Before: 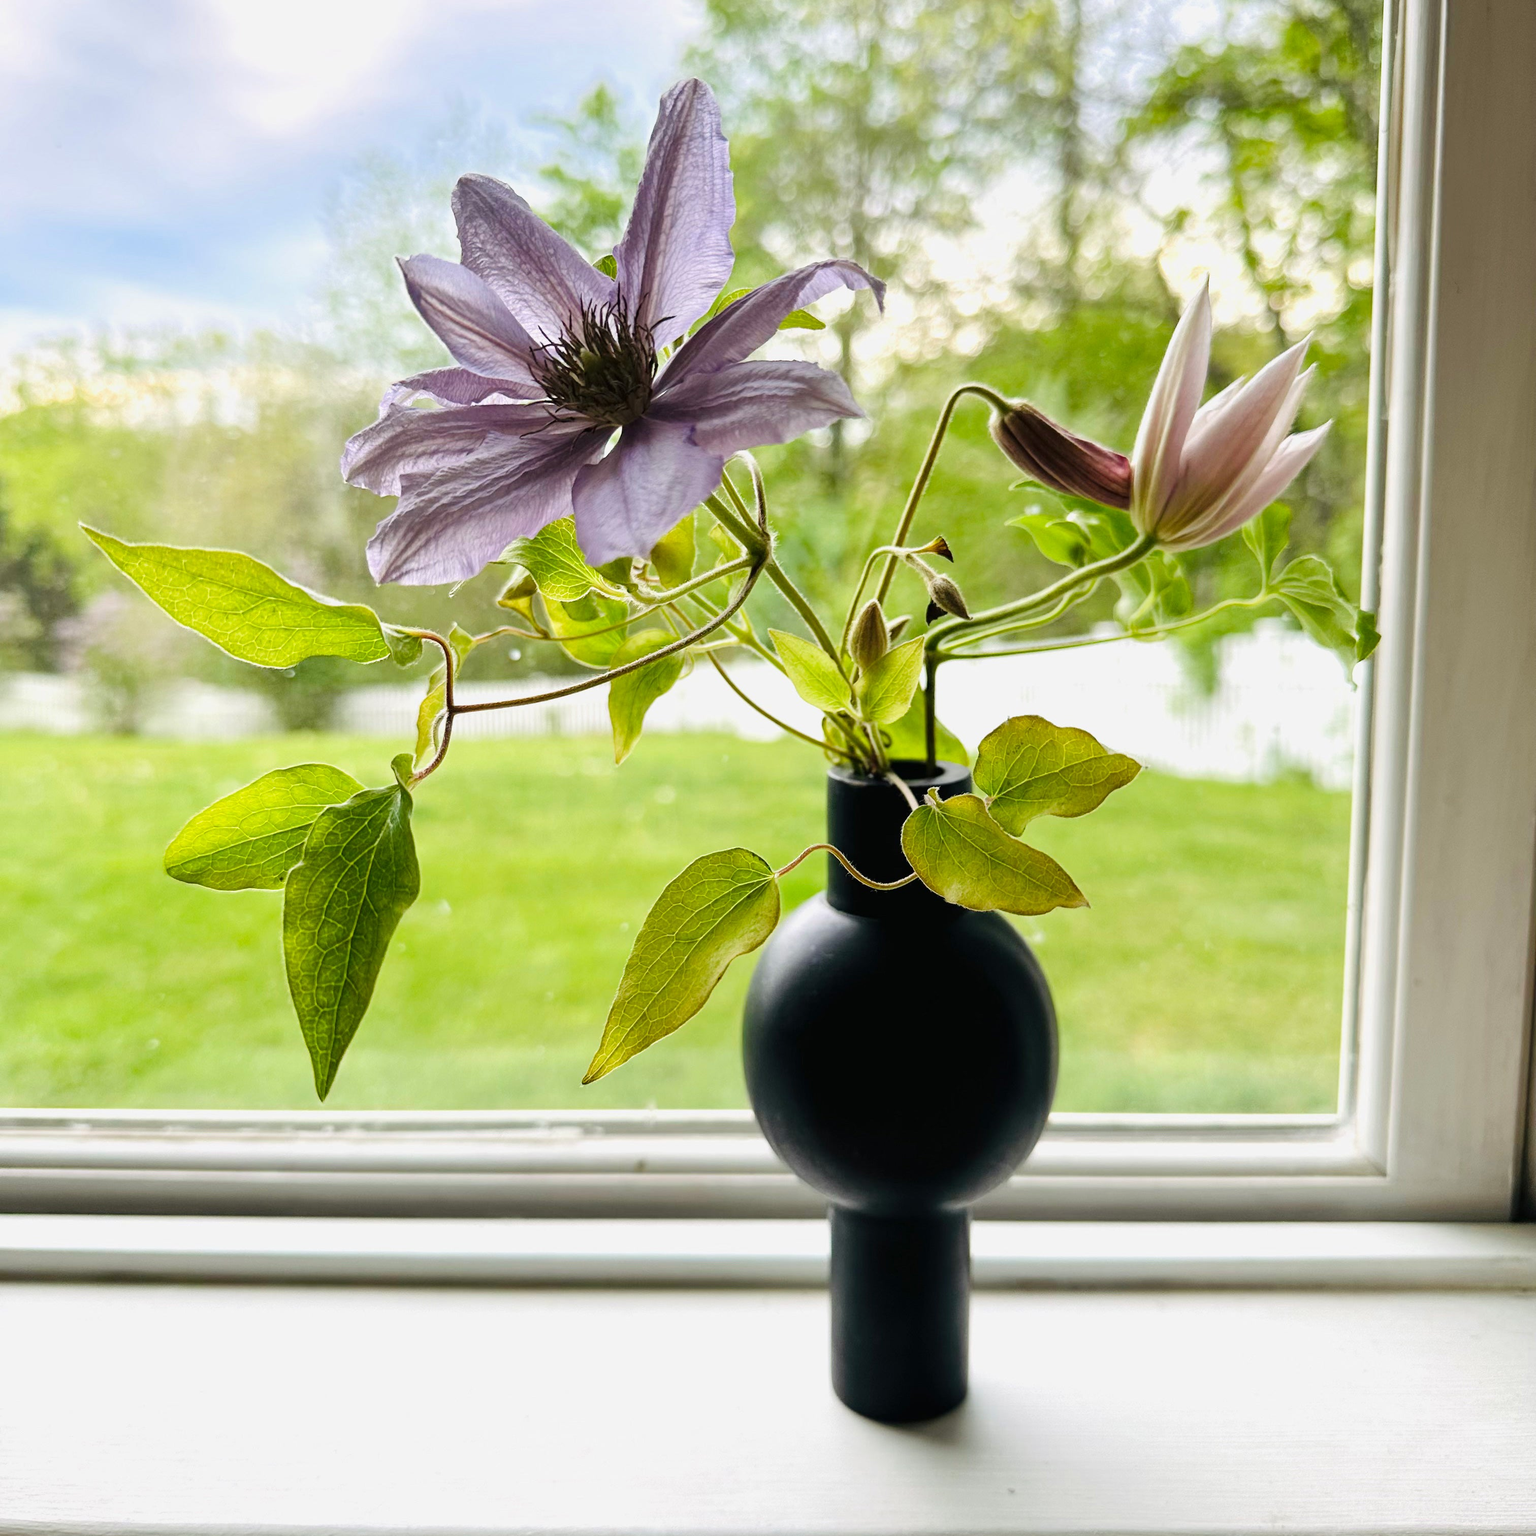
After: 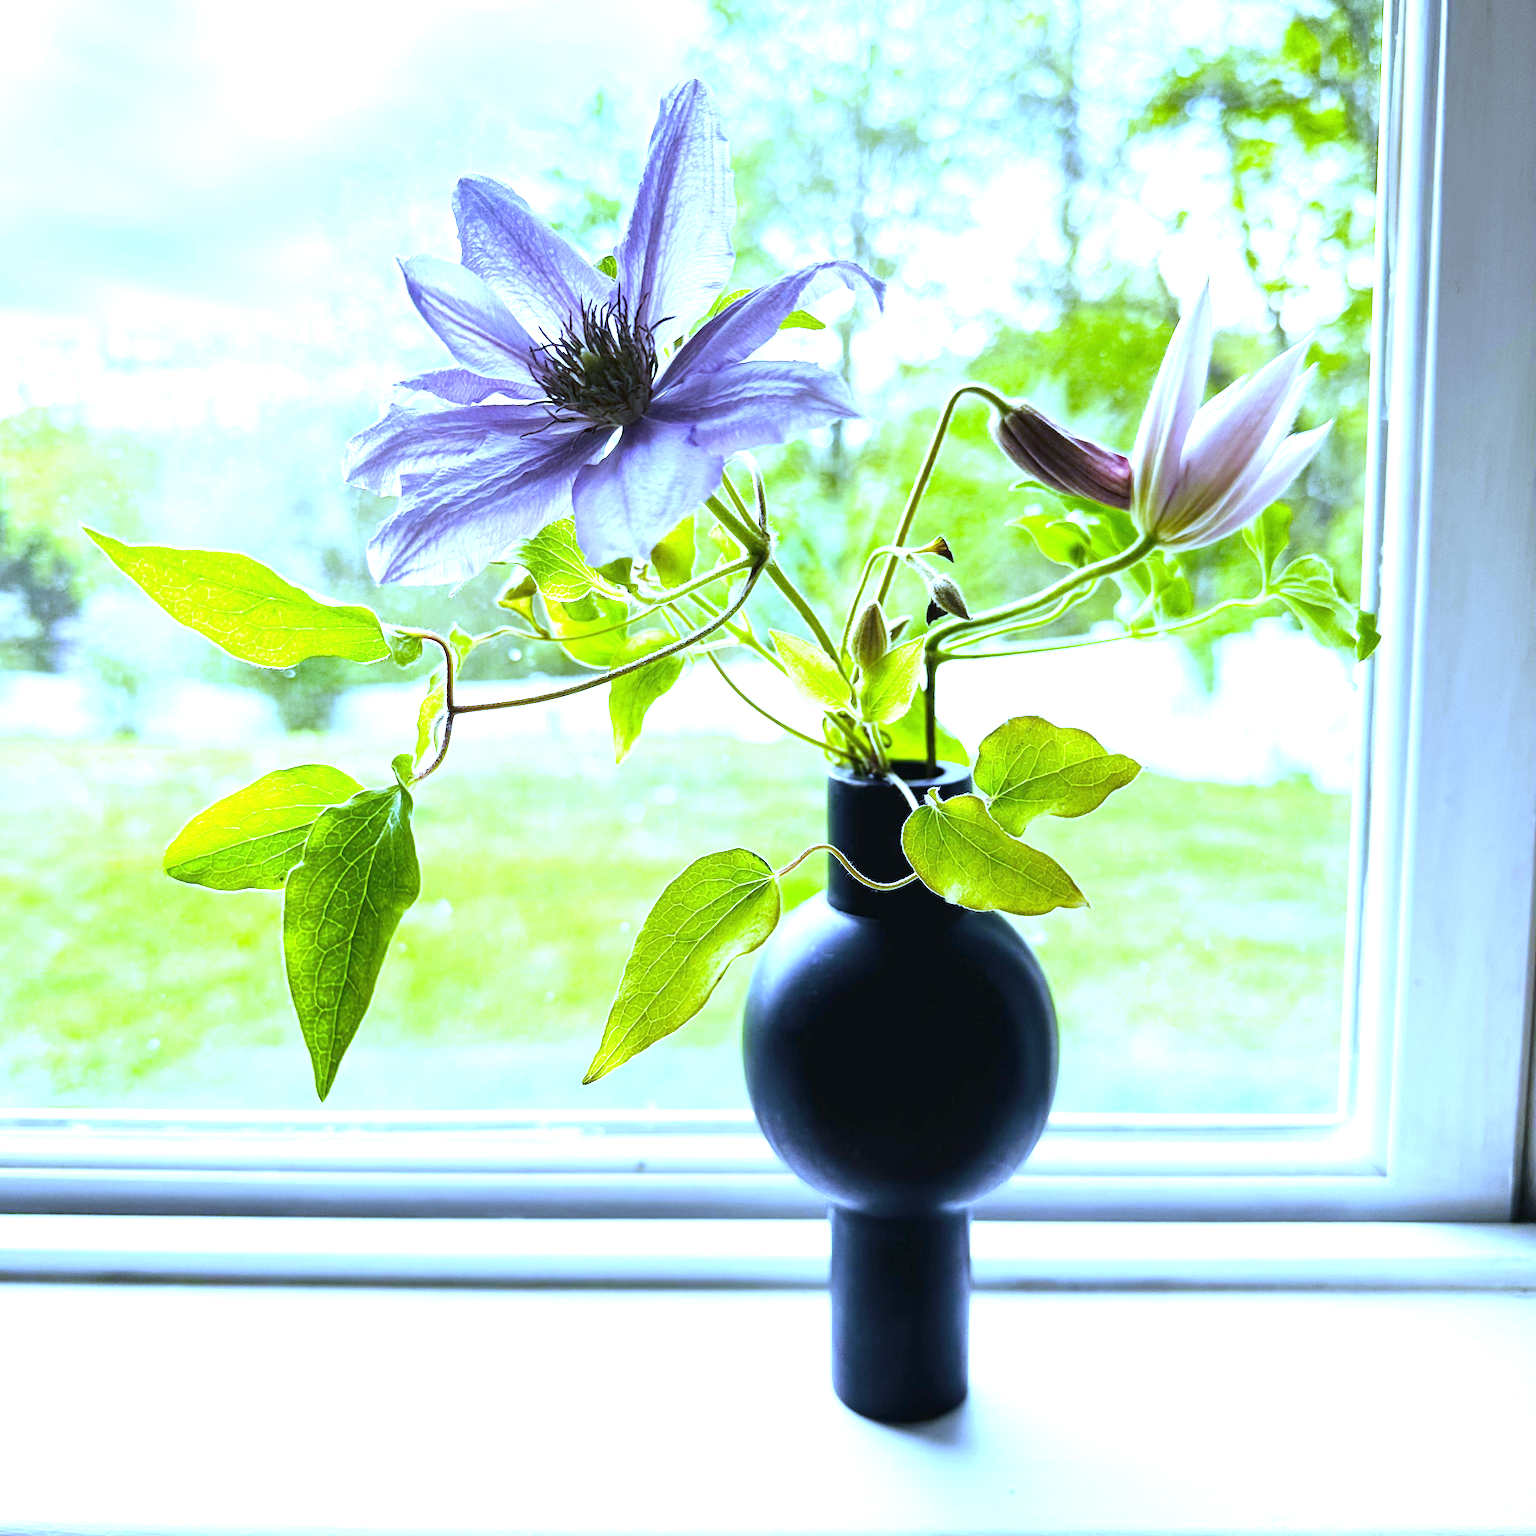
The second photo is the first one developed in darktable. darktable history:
white balance: red 0.766, blue 1.537
exposure: black level correction 0, exposure 1.2 EV, compensate exposure bias true, compensate highlight preservation false
